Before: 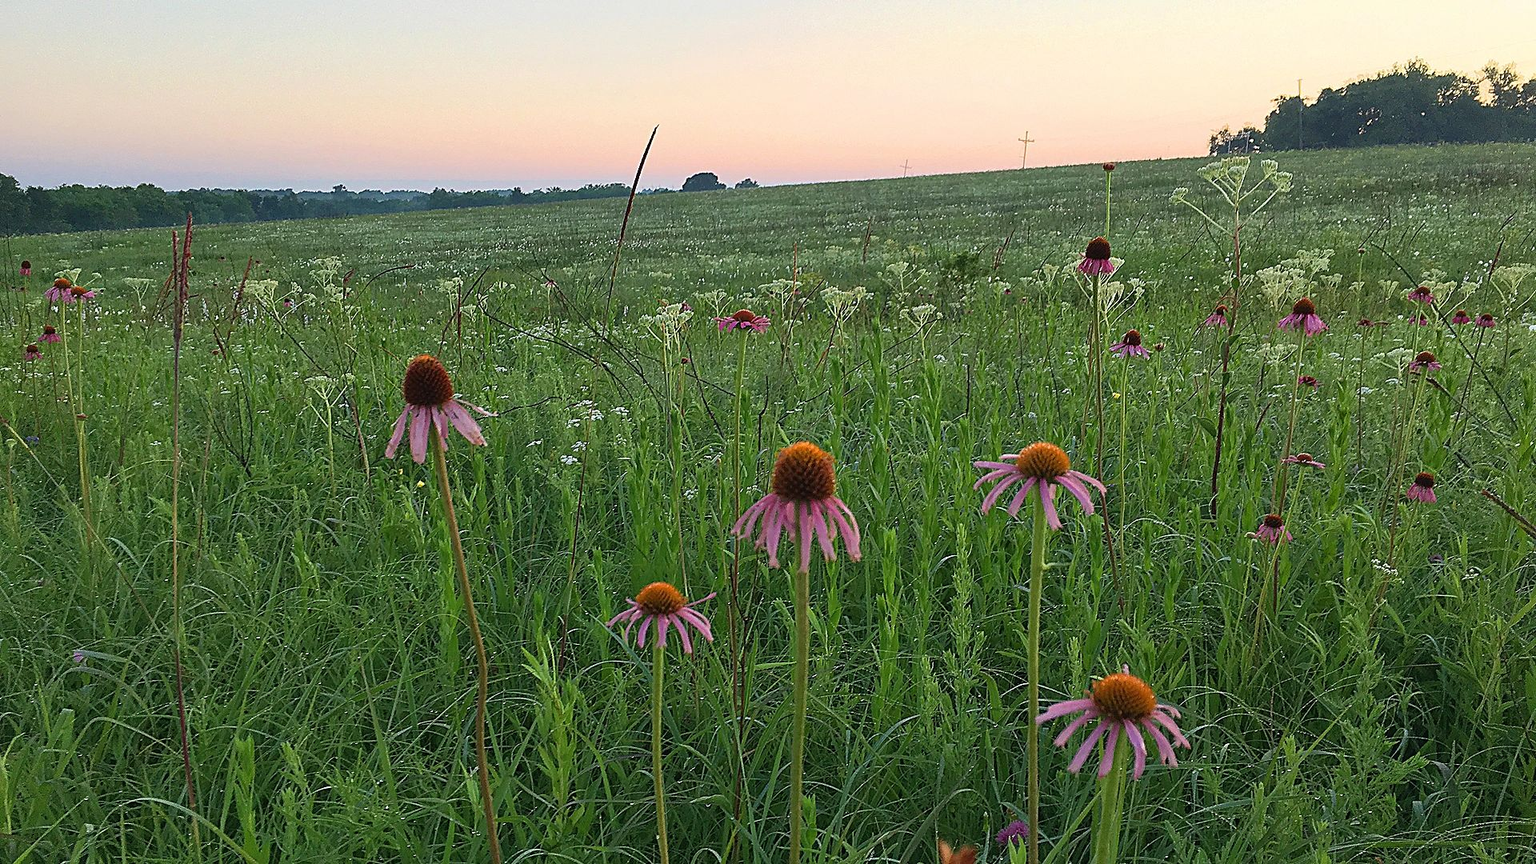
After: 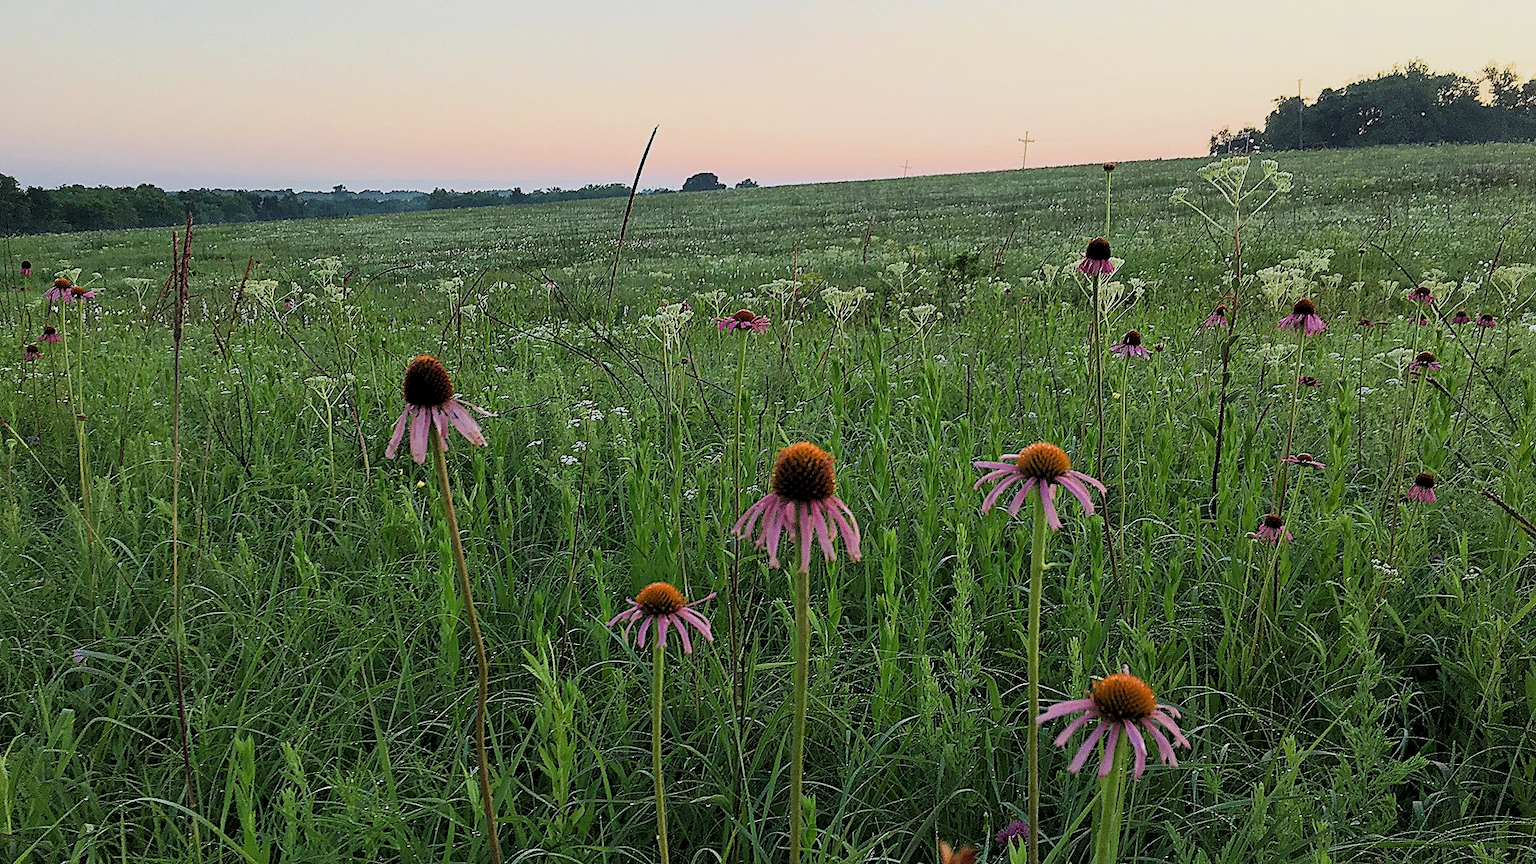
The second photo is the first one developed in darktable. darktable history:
filmic rgb: black relative exposure -7.65 EV, white relative exposure 4.56 EV, hardness 3.61
levels: levels [0.062, 0.494, 0.925]
